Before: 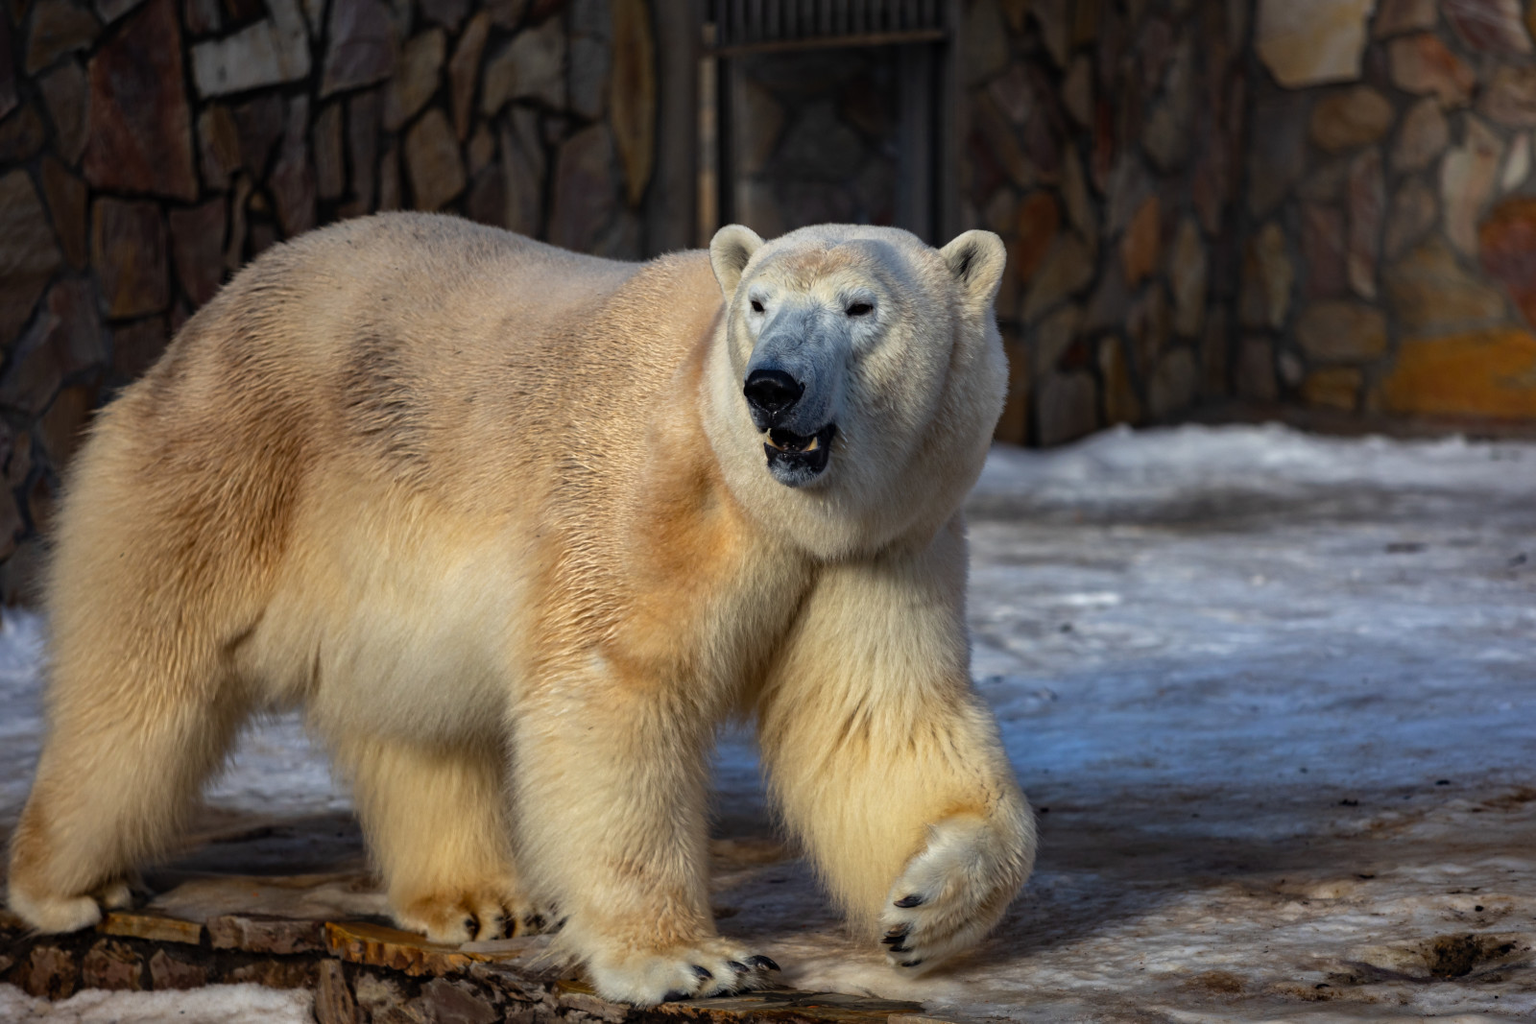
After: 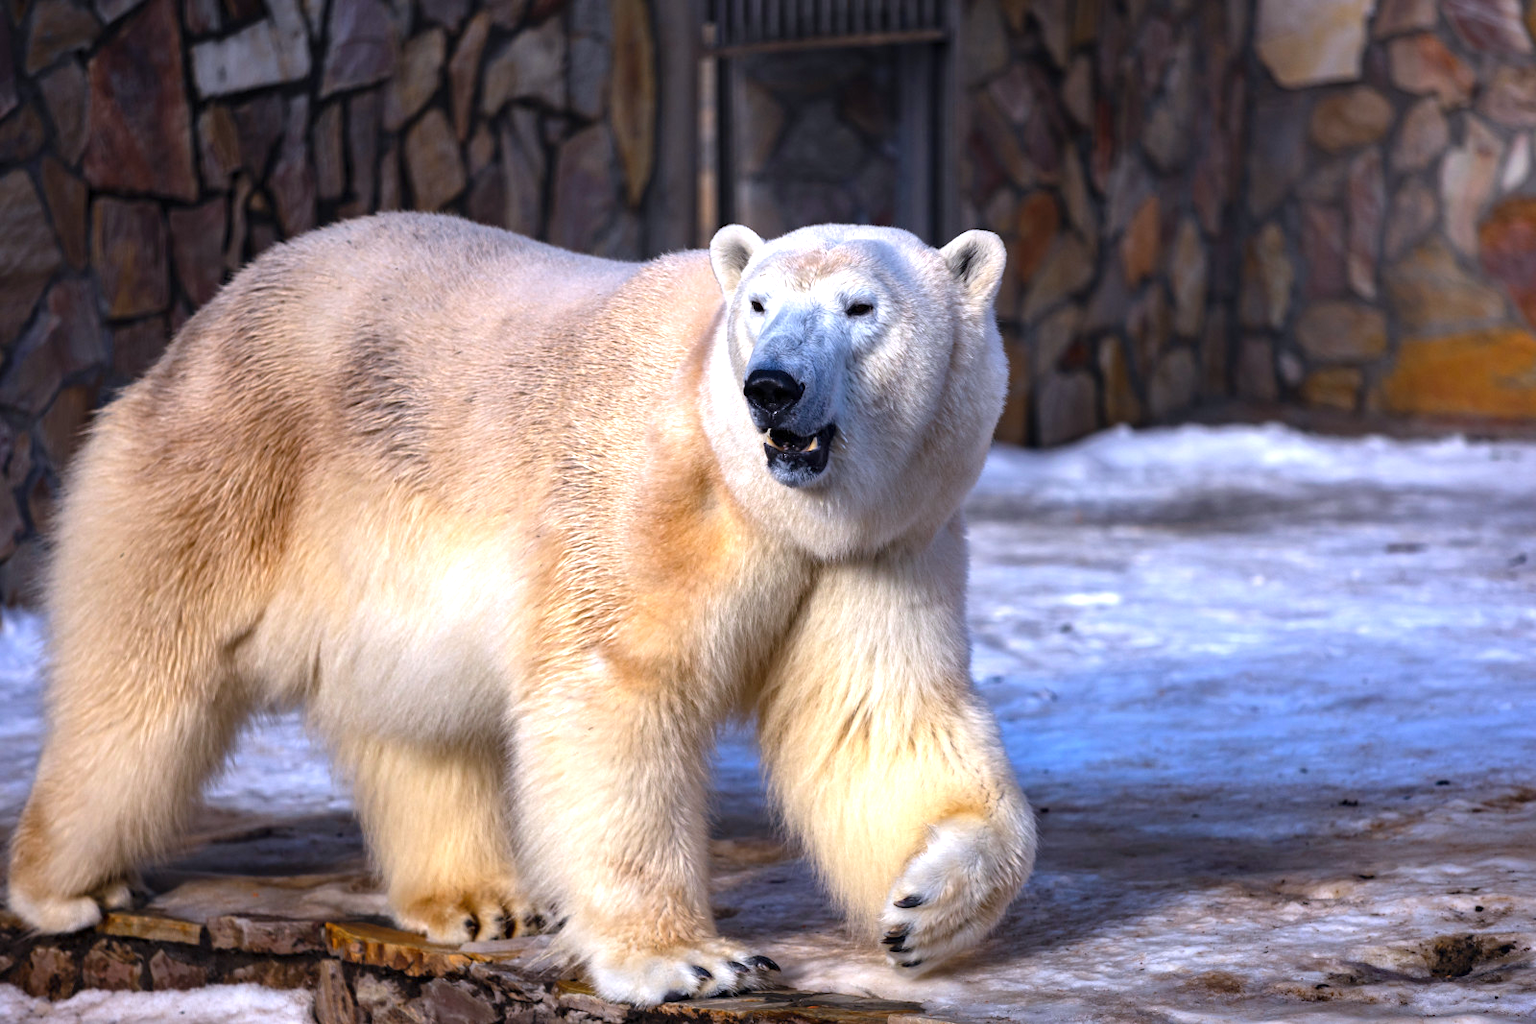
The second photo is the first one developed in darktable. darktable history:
color calibration: output R [1.063, -0.012, -0.003, 0], output B [-0.079, 0.047, 1, 0], illuminant custom, x 0.389, y 0.387, temperature 3838.64 K
exposure: exposure 1 EV, compensate highlight preservation false
